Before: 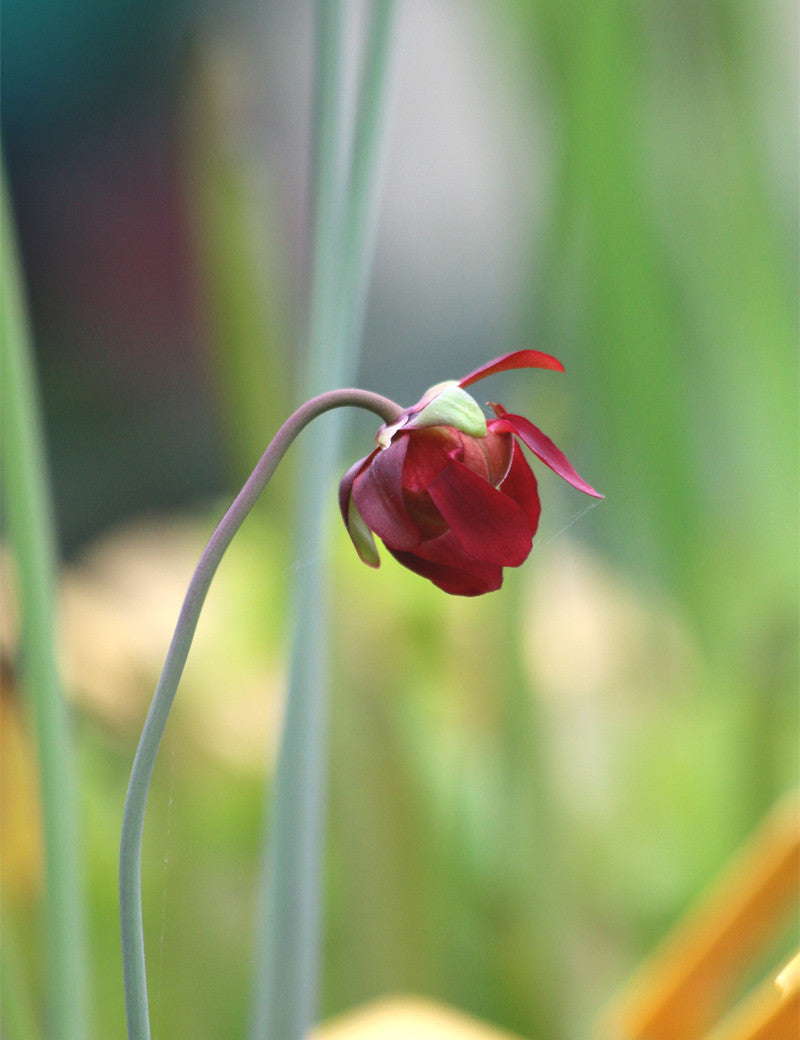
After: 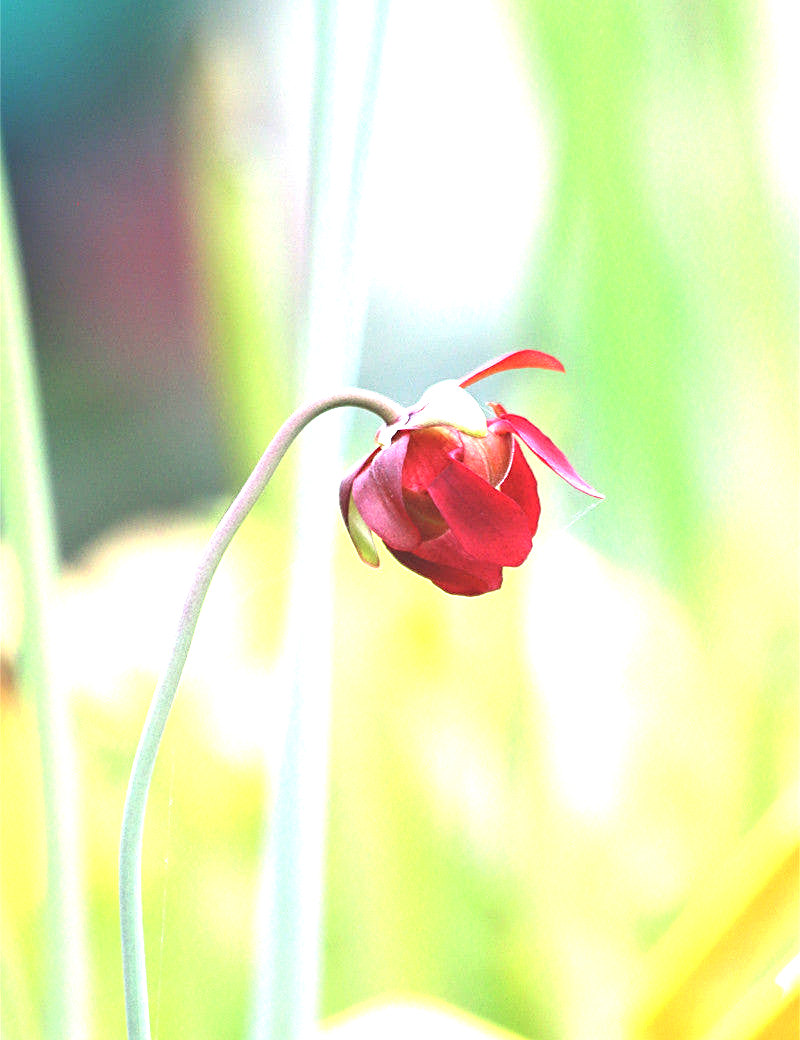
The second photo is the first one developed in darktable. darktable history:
levels: white 99.9%, levels [0, 0.476, 0.951]
sharpen: on, module defaults
exposure: black level correction 0, exposure 1.679 EV, compensate highlight preservation false
